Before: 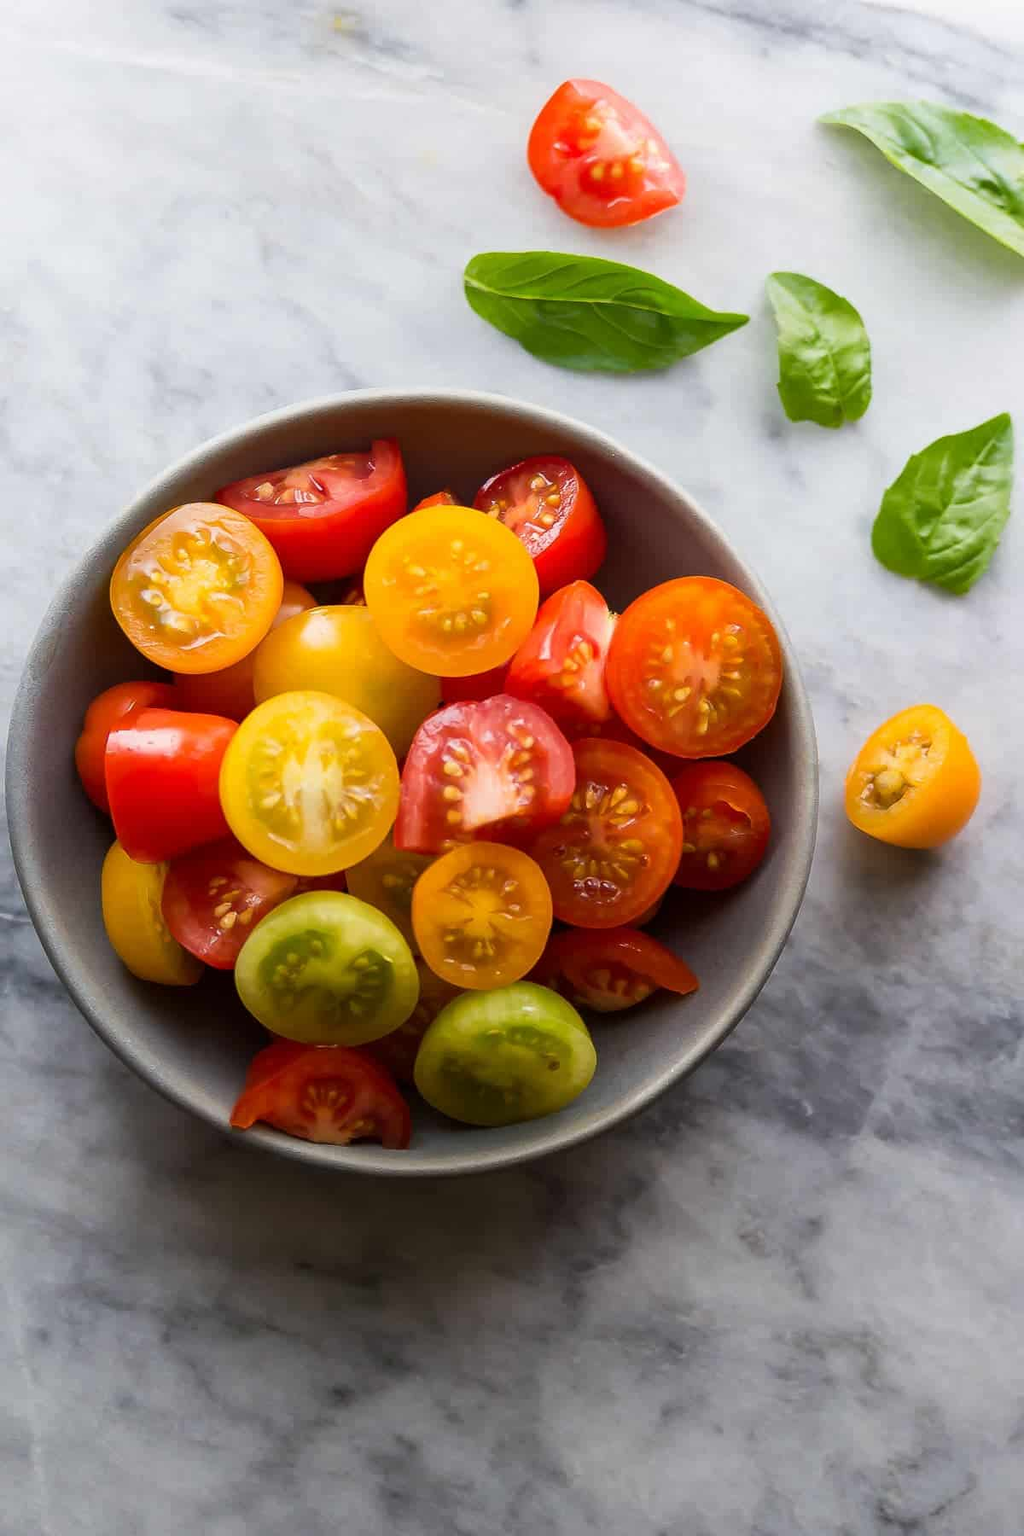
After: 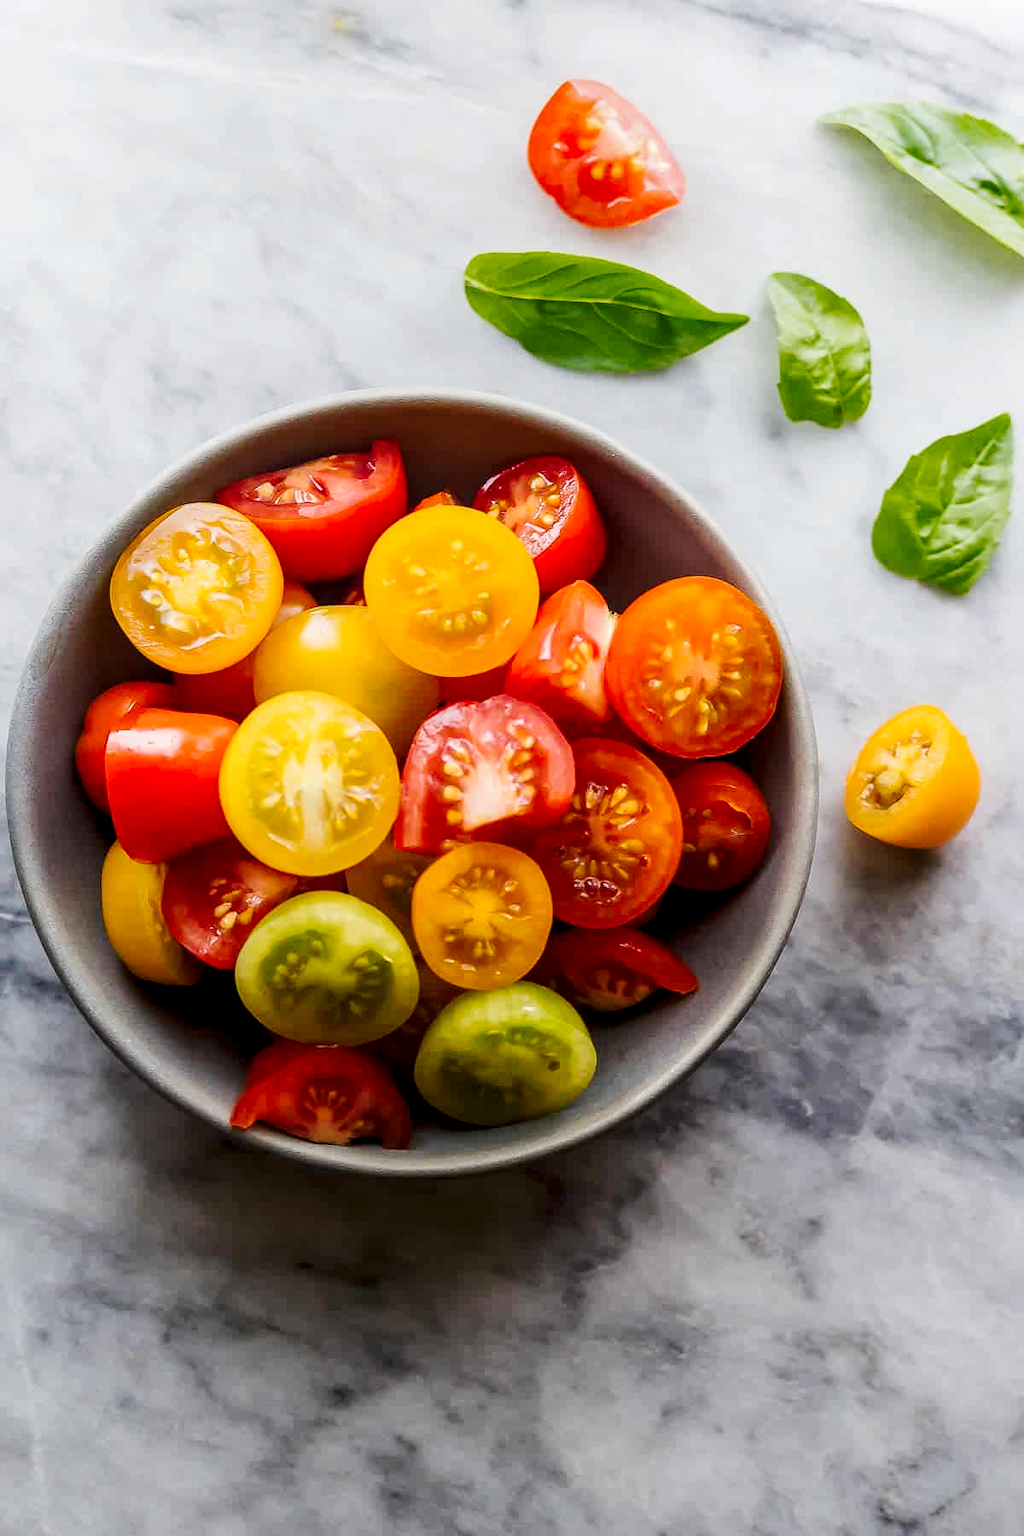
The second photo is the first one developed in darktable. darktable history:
tone equalizer: edges refinement/feathering 500, mask exposure compensation -1.57 EV, preserve details no
tone curve: curves: ch0 [(0, 0) (0.071, 0.047) (0.266, 0.26) (0.483, 0.554) (0.753, 0.811) (1, 0.983)]; ch1 [(0, 0) (0.346, 0.307) (0.408, 0.369) (0.463, 0.443) (0.482, 0.493) (0.502, 0.5) (0.517, 0.502) (0.55, 0.548) (0.597, 0.624) (0.651, 0.698) (1, 1)]; ch2 [(0, 0) (0.346, 0.34) (0.434, 0.46) (0.485, 0.494) (0.5, 0.494) (0.517, 0.506) (0.535, 0.529) (0.583, 0.611) (0.625, 0.666) (1, 1)], preserve colors none
local contrast: detail 130%
